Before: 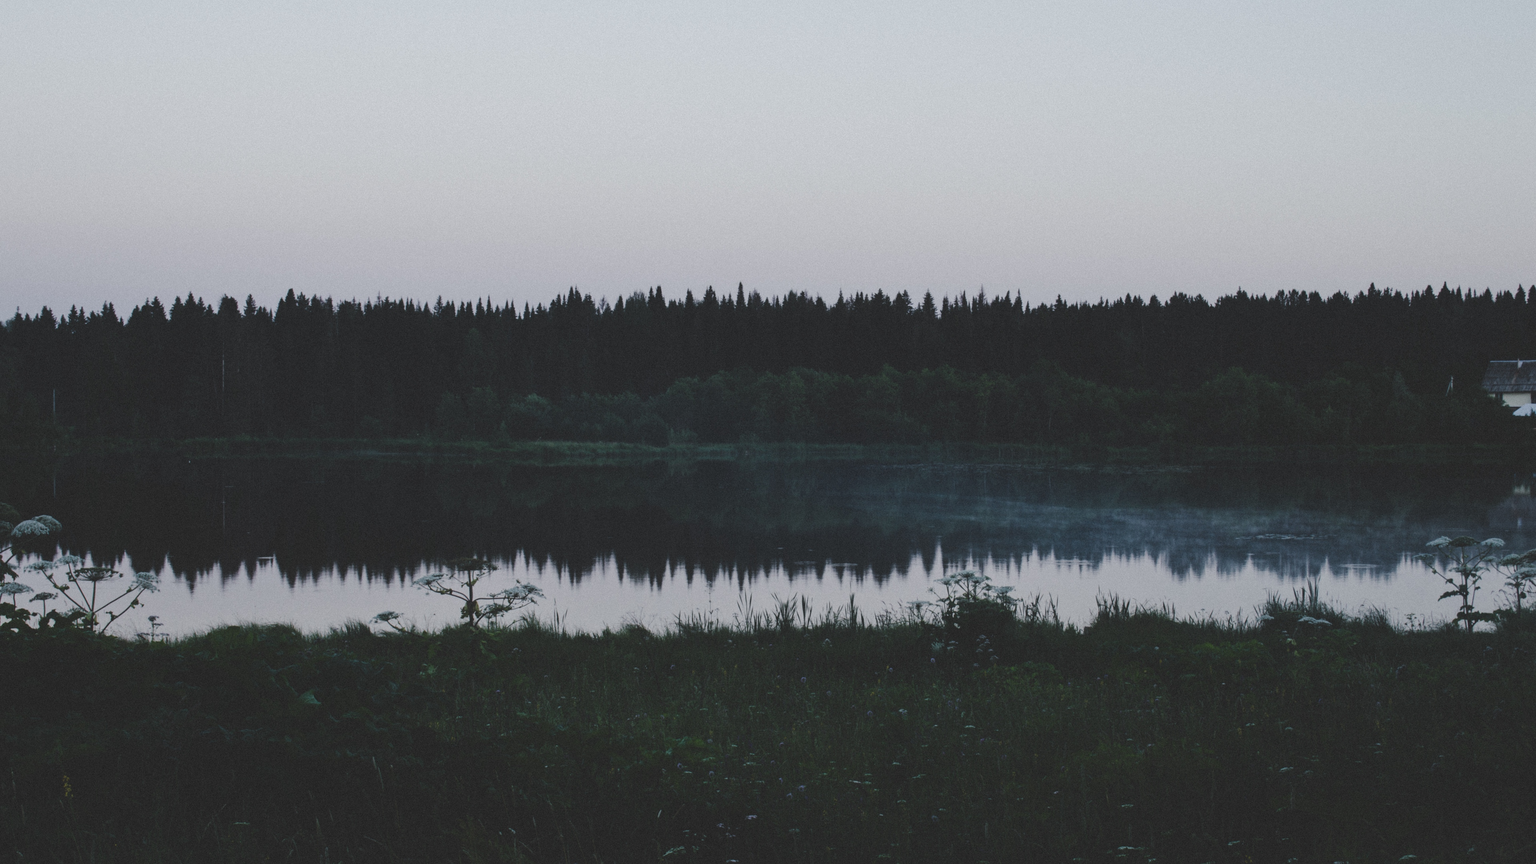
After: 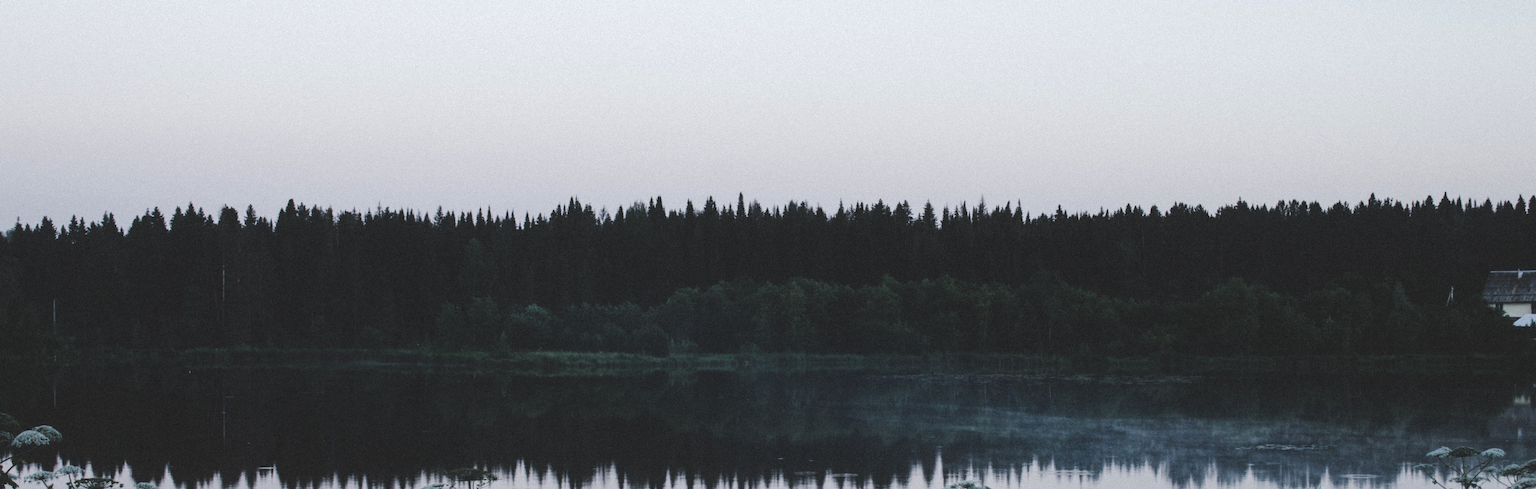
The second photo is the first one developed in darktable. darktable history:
crop and rotate: top 10.439%, bottom 32.905%
tone equalizer: -8 EV -0.419 EV, -7 EV -0.423 EV, -6 EV -0.336 EV, -5 EV -0.242 EV, -3 EV 0.236 EV, -2 EV 0.318 EV, -1 EV 0.38 EV, +0 EV 0.409 EV, mask exposure compensation -0.485 EV
local contrast: highlights 101%, shadows 100%, detail 119%, midtone range 0.2
